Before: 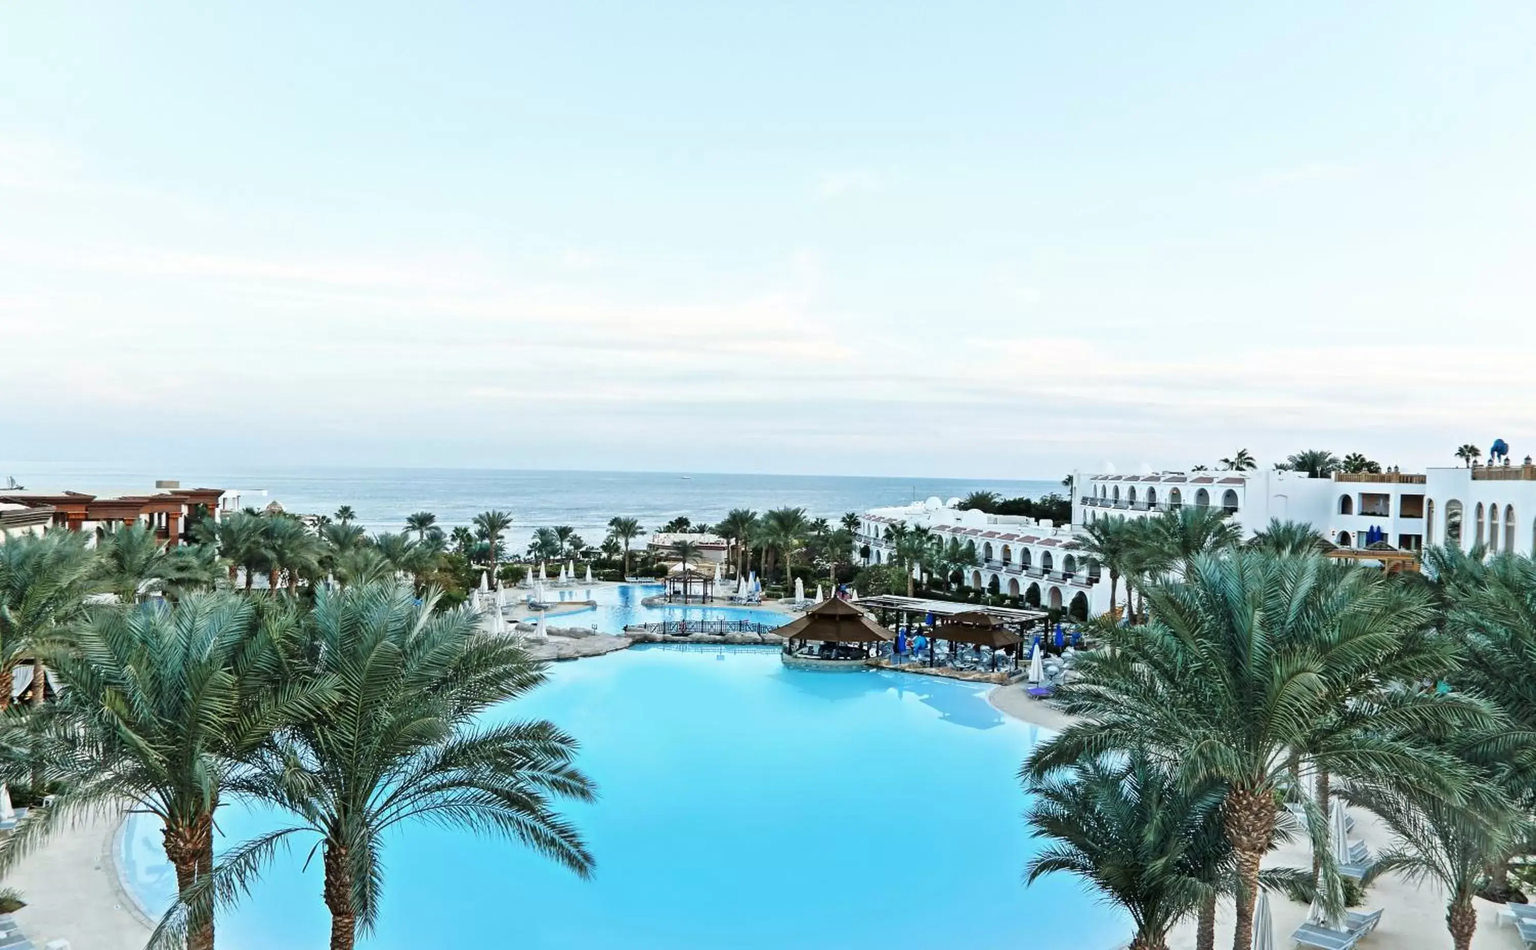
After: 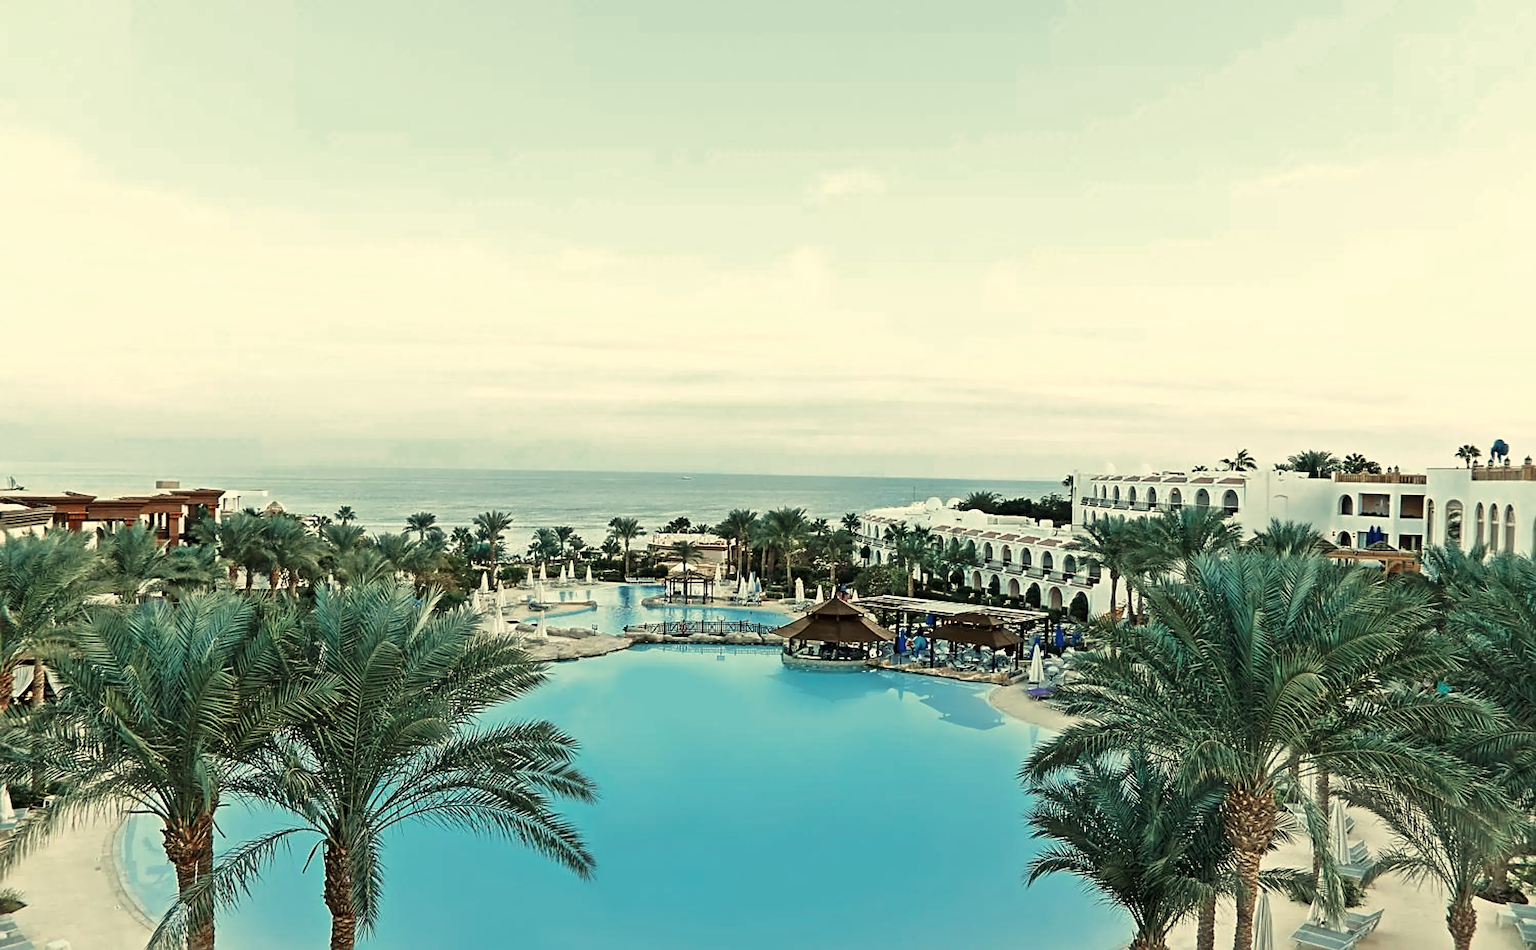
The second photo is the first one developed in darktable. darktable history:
sharpen: radius 3.119
velvia: on, module defaults
white balance: red 1.08, blue 0.791
color zones: curves: ch0 [(0, 0.5) (0.125, 0.4) (0.25, 0.5) (0.375, 0.4) (0.5, 0.4) (0.625, 0.35) (0.75, 0.35) (0.875, 0.5)]; ch1 [(0, 0.35) (0.125, 0.45) (0.25, 0.35) (0.375, 0.35) (0.5, 0.35) (0.625, 0.35) (0.75, 0.45) (0.875, 0.35)]; ch2 [(0, 0.6) (0.125, 0.5) (0.25, 0.5) (0.375, 0.6) (0.5, 0.6) (0.625, 0.5) (0.75, 0.5) (0.875, 0.5)]
